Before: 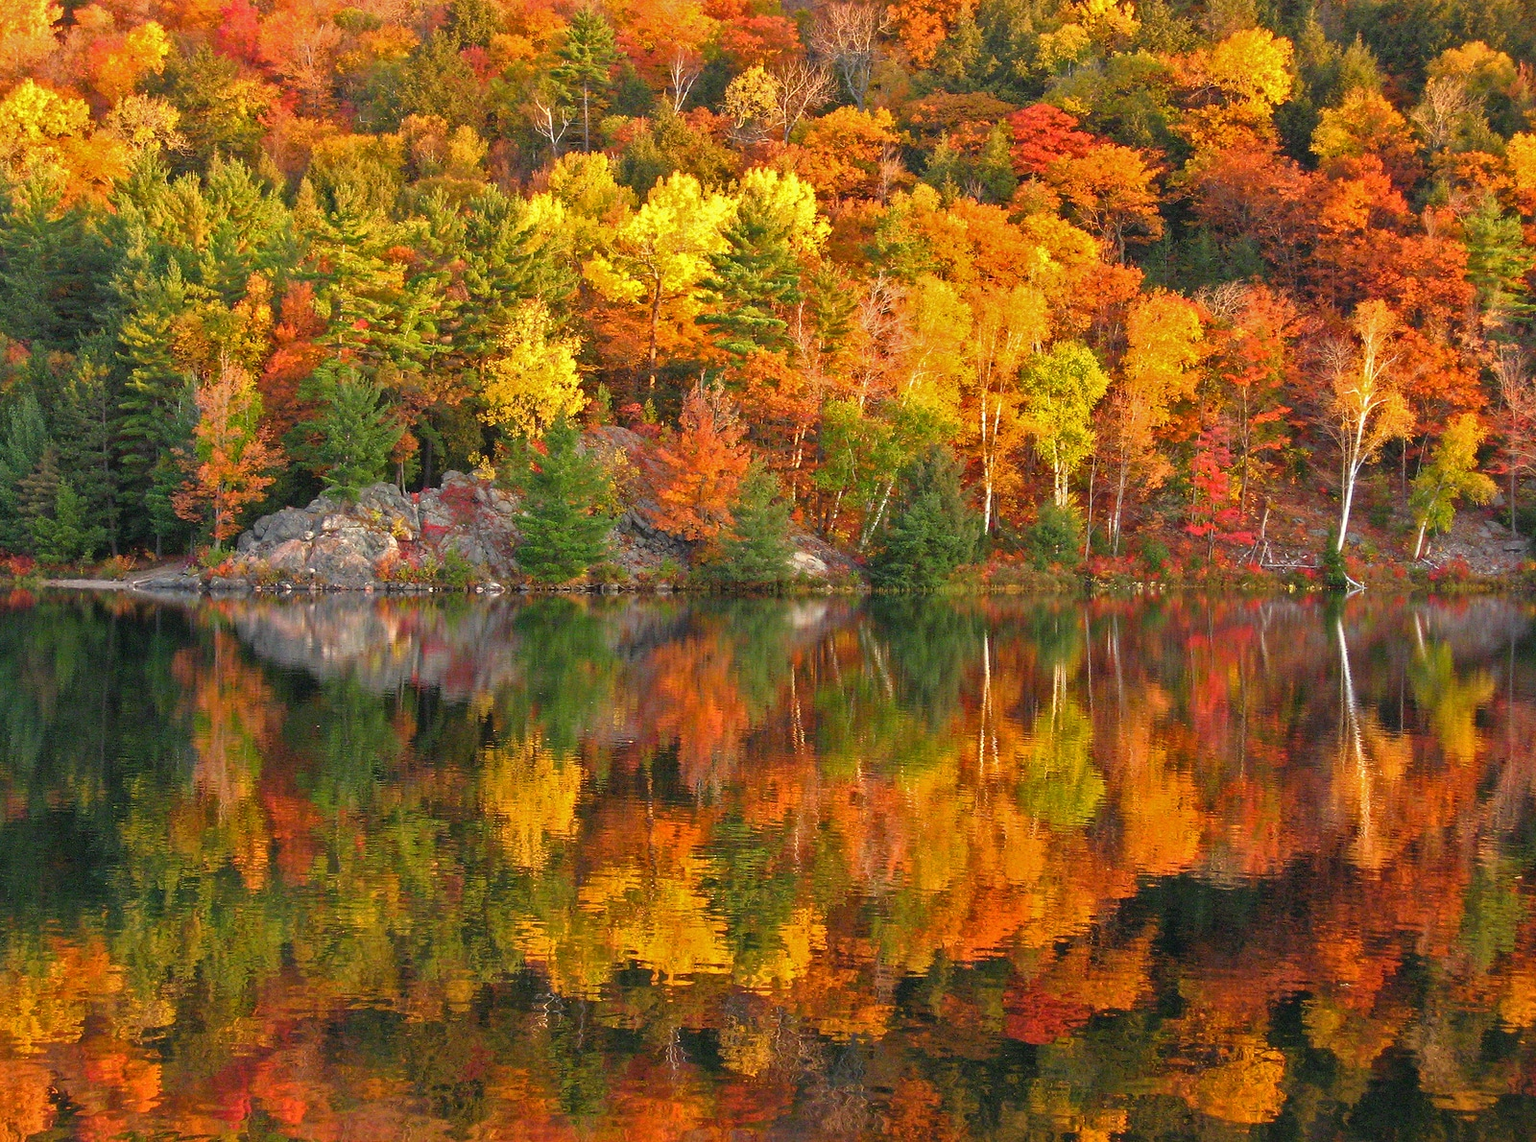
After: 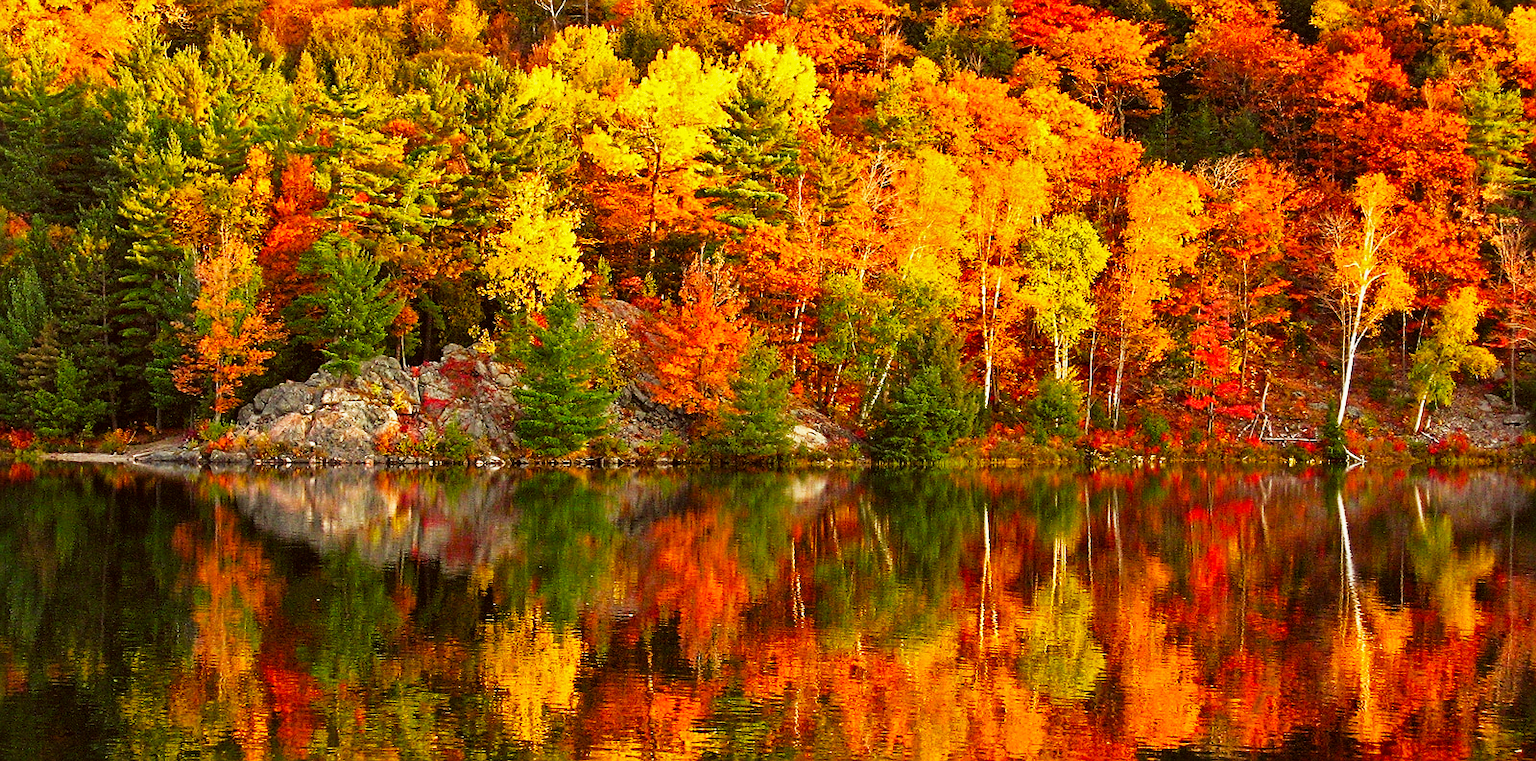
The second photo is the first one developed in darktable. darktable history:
sigmoid: contrast 1.93, skew 0.29, preserve hue 0%
crop: top 11.166%, bottom 22.168%
color balance: lift [1.001, 1.007, 1, 0.993], gamma [1.023, 1.026, 1.01, 0.974], gain [0.964, 1.059, 1.073, 0.927]
sharpen: on, module defaults
